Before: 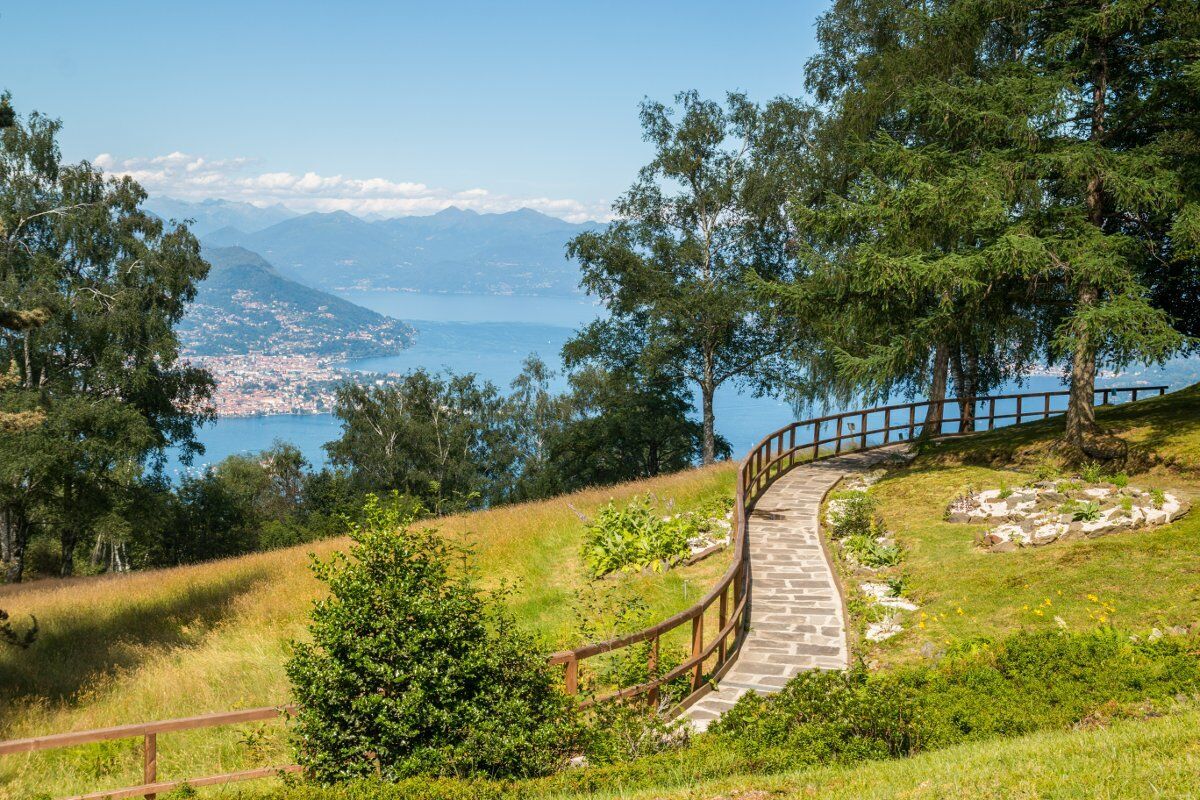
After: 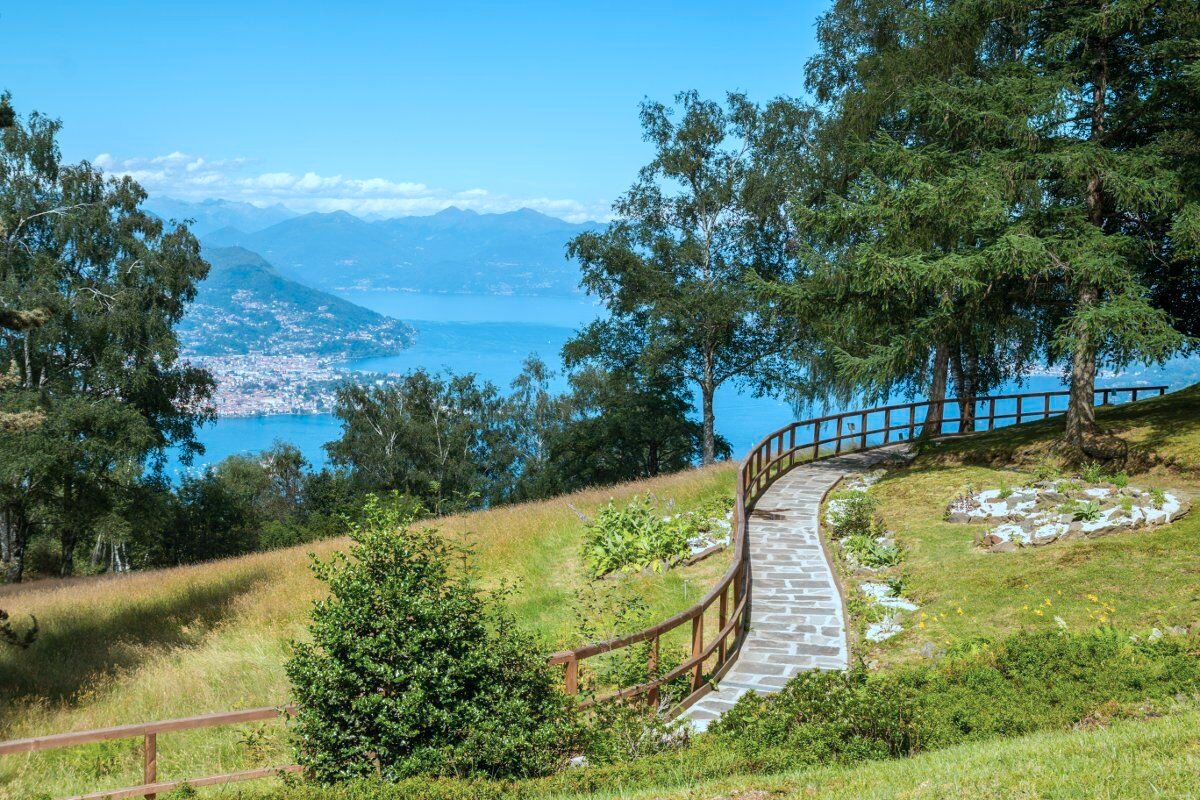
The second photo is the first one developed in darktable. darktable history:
color correction: highlights a* -9.56, highlights b* -21.18
